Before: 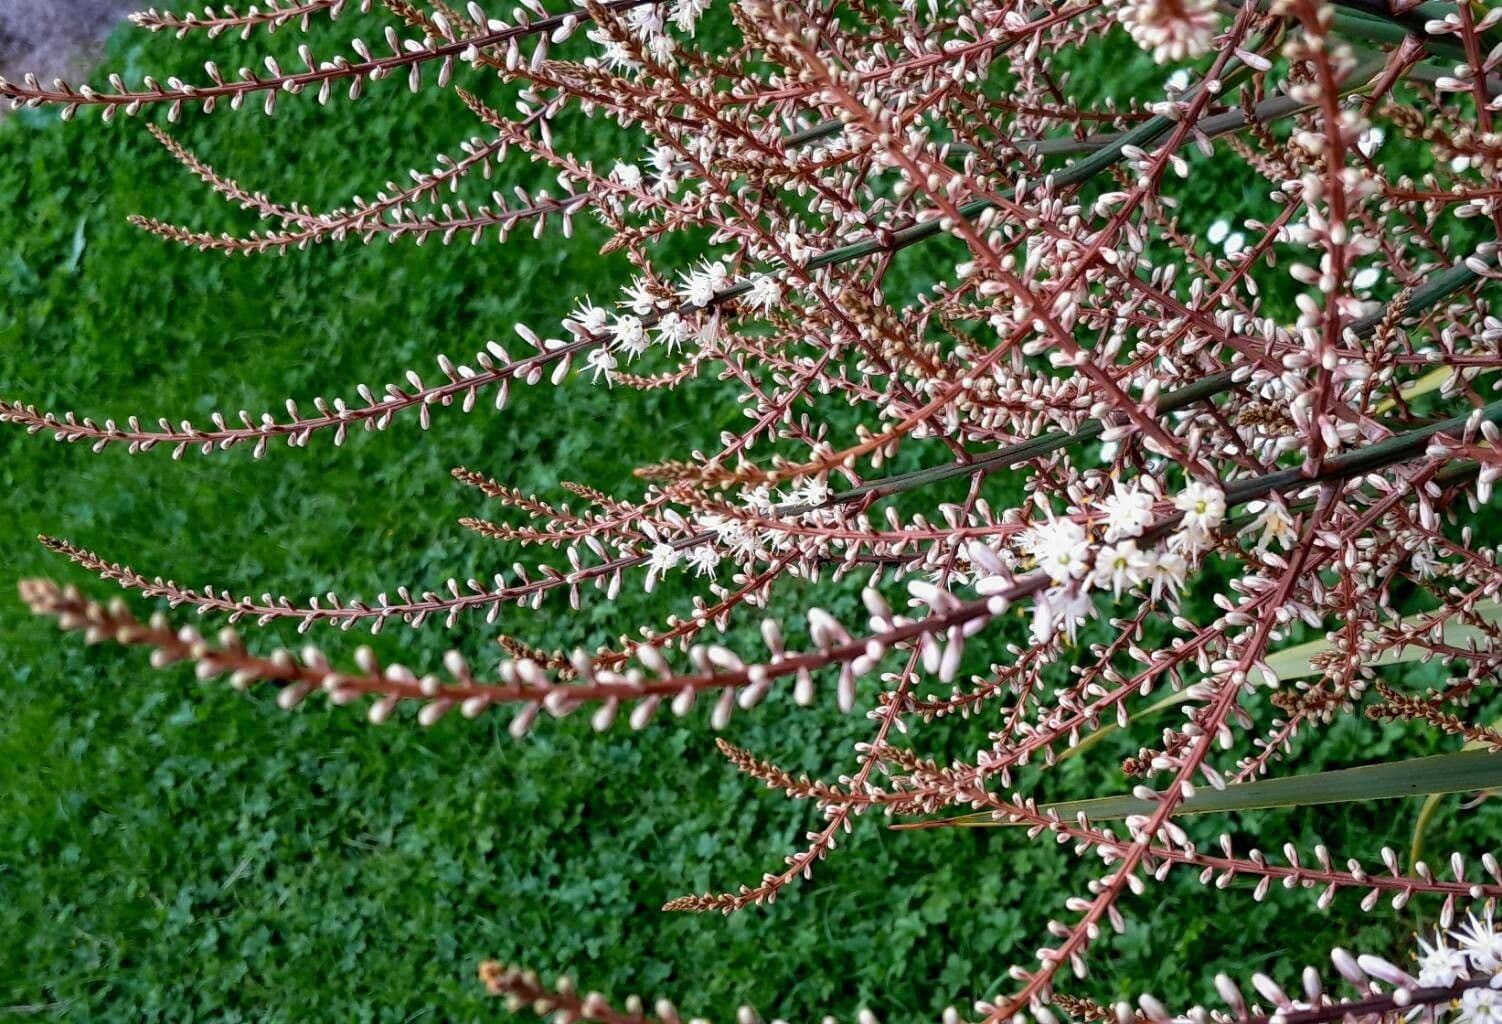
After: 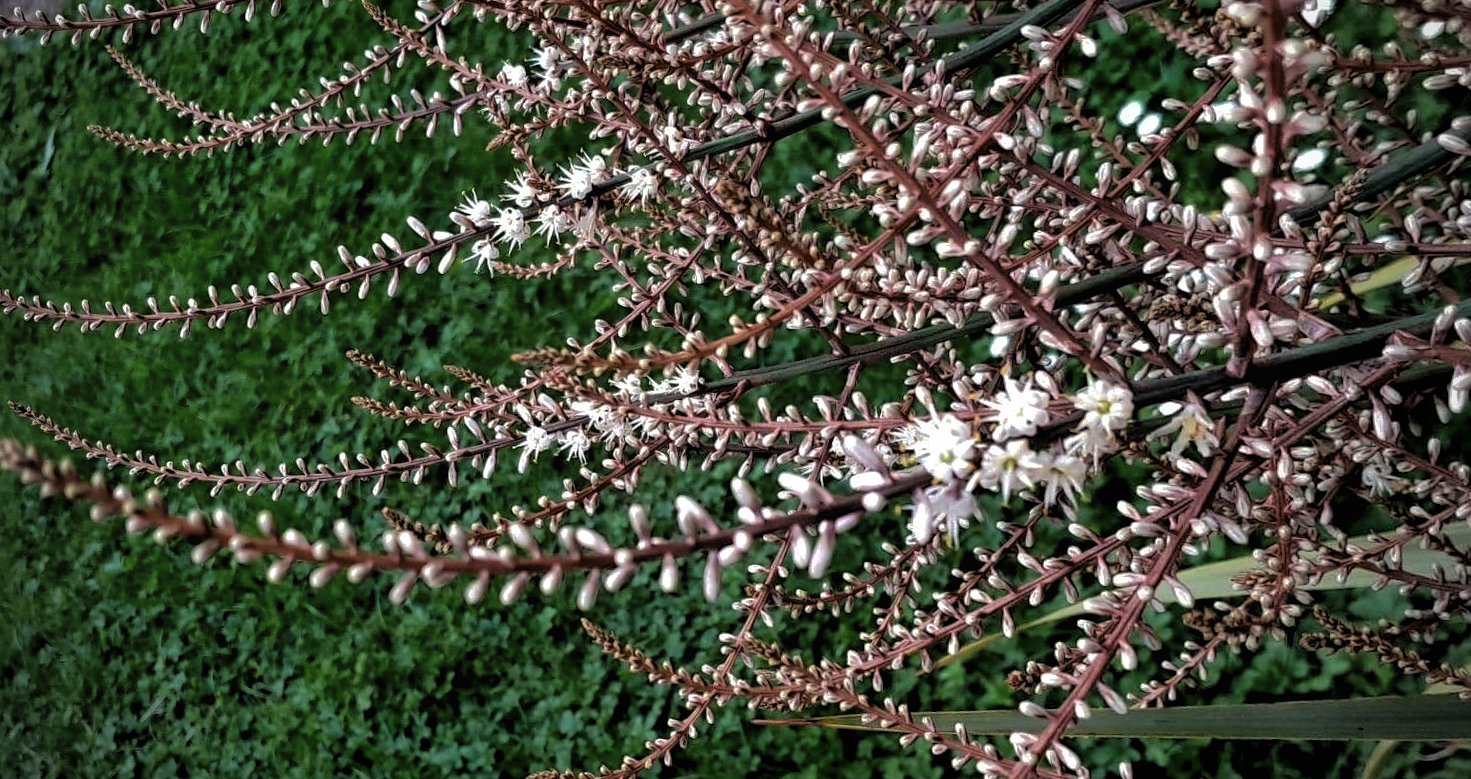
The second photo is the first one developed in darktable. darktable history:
local contrast: mode bilateral grid, contrast 100, coarseness 100, detail 91%, midtone range 0.2
crop and rotate: top 5.609%, bottom 5.609%
rotate and perspective: rotation 1.69°, lens shift (vertical) -0.023, lens shift (horizontal) -0.291, crop left 0.025, crop right 0.988, crop top 0.092, crop bottom 0.842
contrast equalizer: octaves 7, y [[0.5, 0.502, 0.506, 0.511, 0.52, 0.537], [0.5 ×6], [0.505, 0.509, 0.518, 0.534, 0.553, 0.561], [0 ×6], [0 ×6]]
vignetting: unbound false
shadows and highlights: highlights -60
levels: levels [0.101, 0.578, 0.953]
